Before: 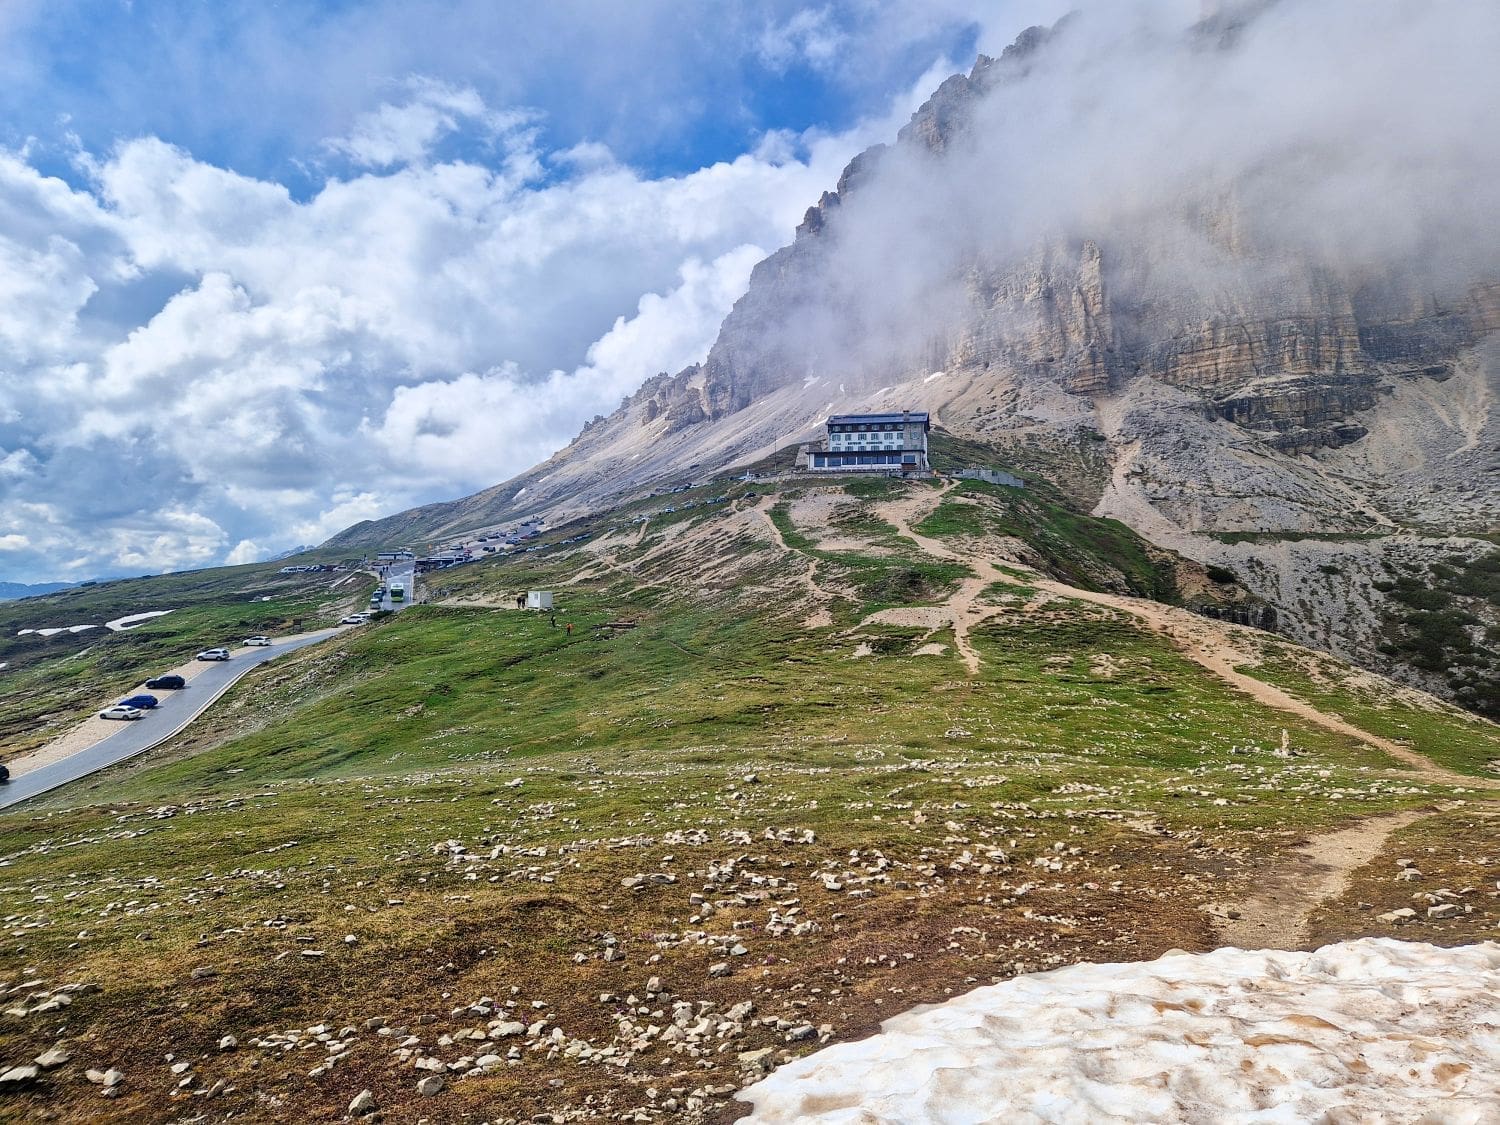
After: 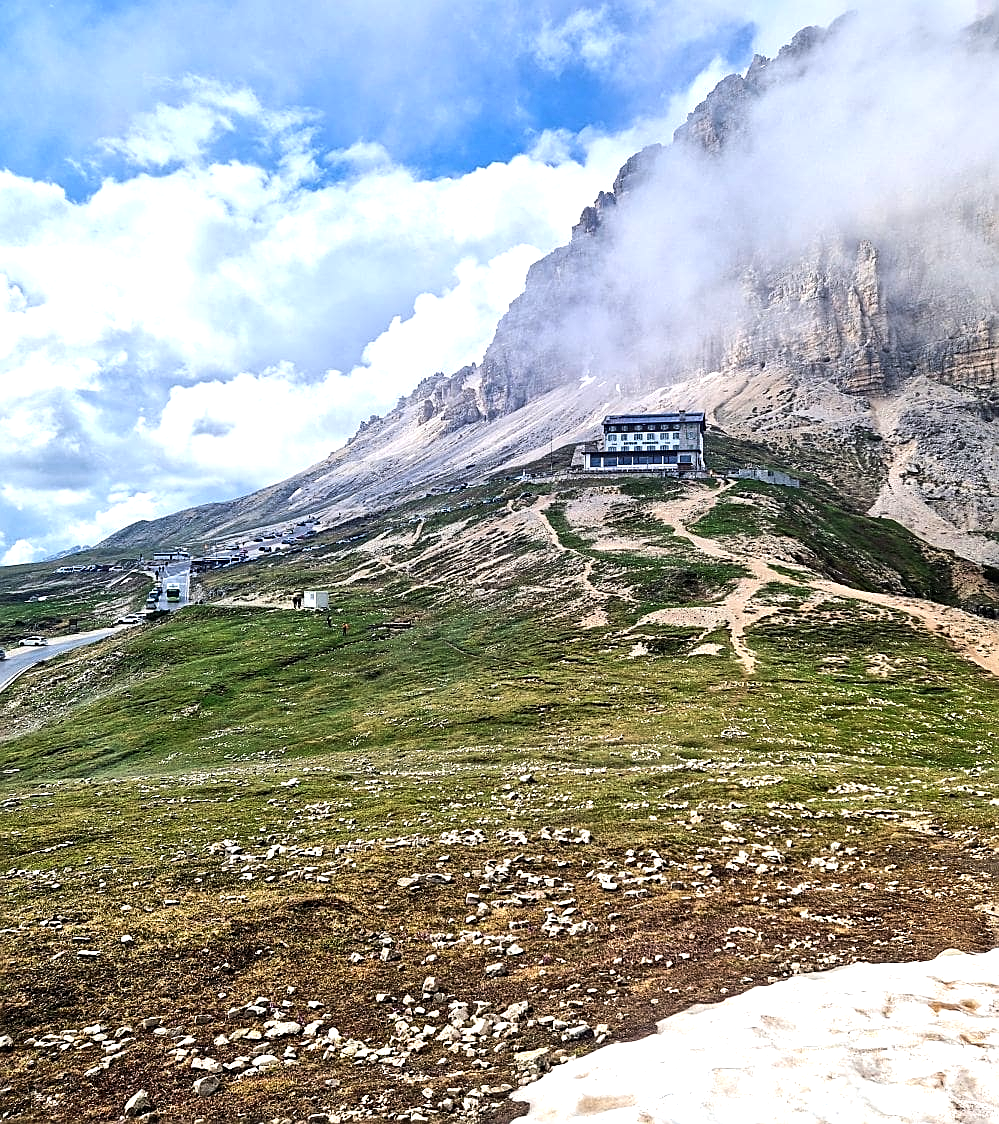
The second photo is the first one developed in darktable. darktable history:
crop and rotate: left 15.055%, right 18.278%
tone equalizer: -8 EV -0.75 EV, -7 EV -0.7 EV, -6 EV -0.6 EV, -5 EV -0.4 EV, -3 EV 0.4 EV, -2 EV 0.6 EV, -1 EV 0.7 EV, +0 EV 0.75 EV, edges refinement/feathering 500, mask exposure compensation -1.57 EV, preserve details no
sharpen: on, module defaults
